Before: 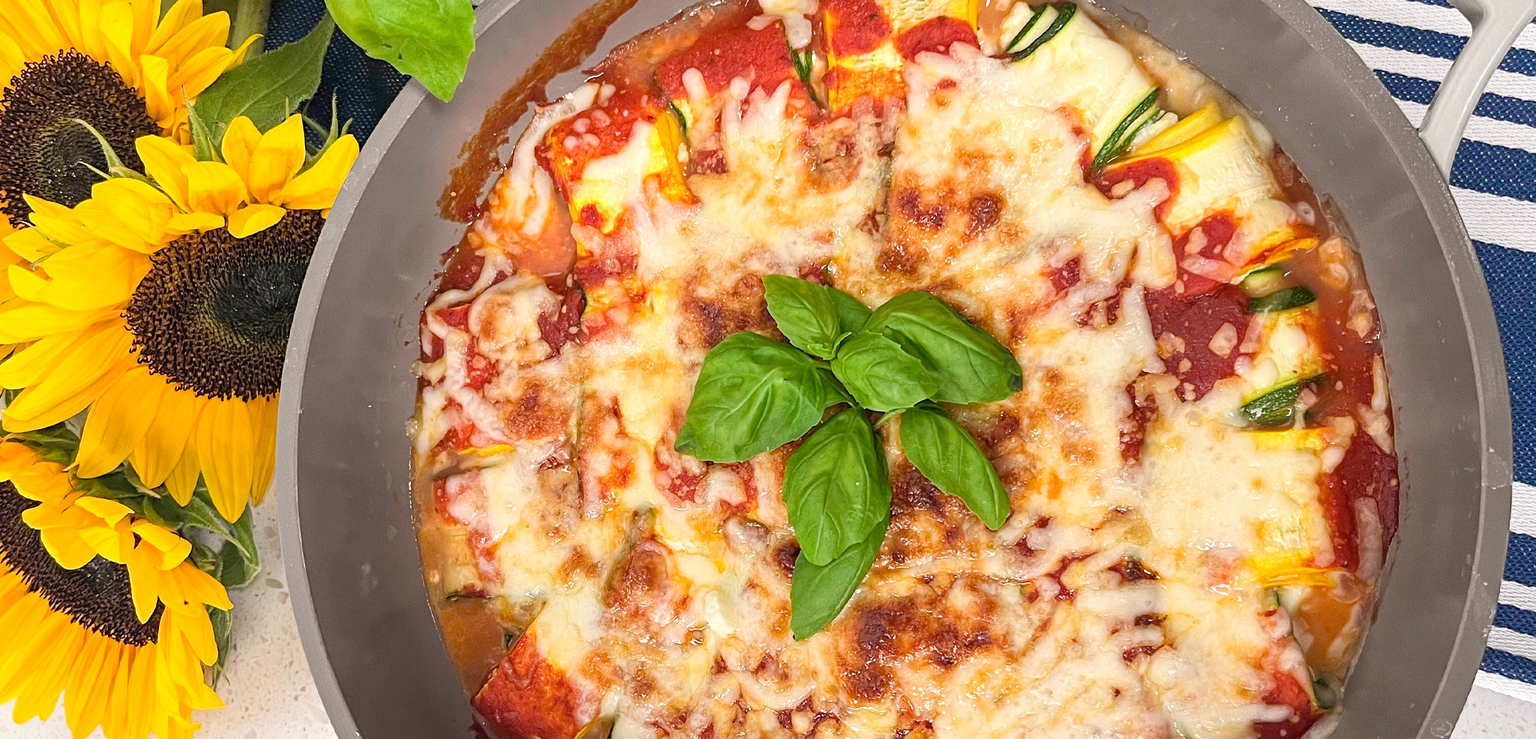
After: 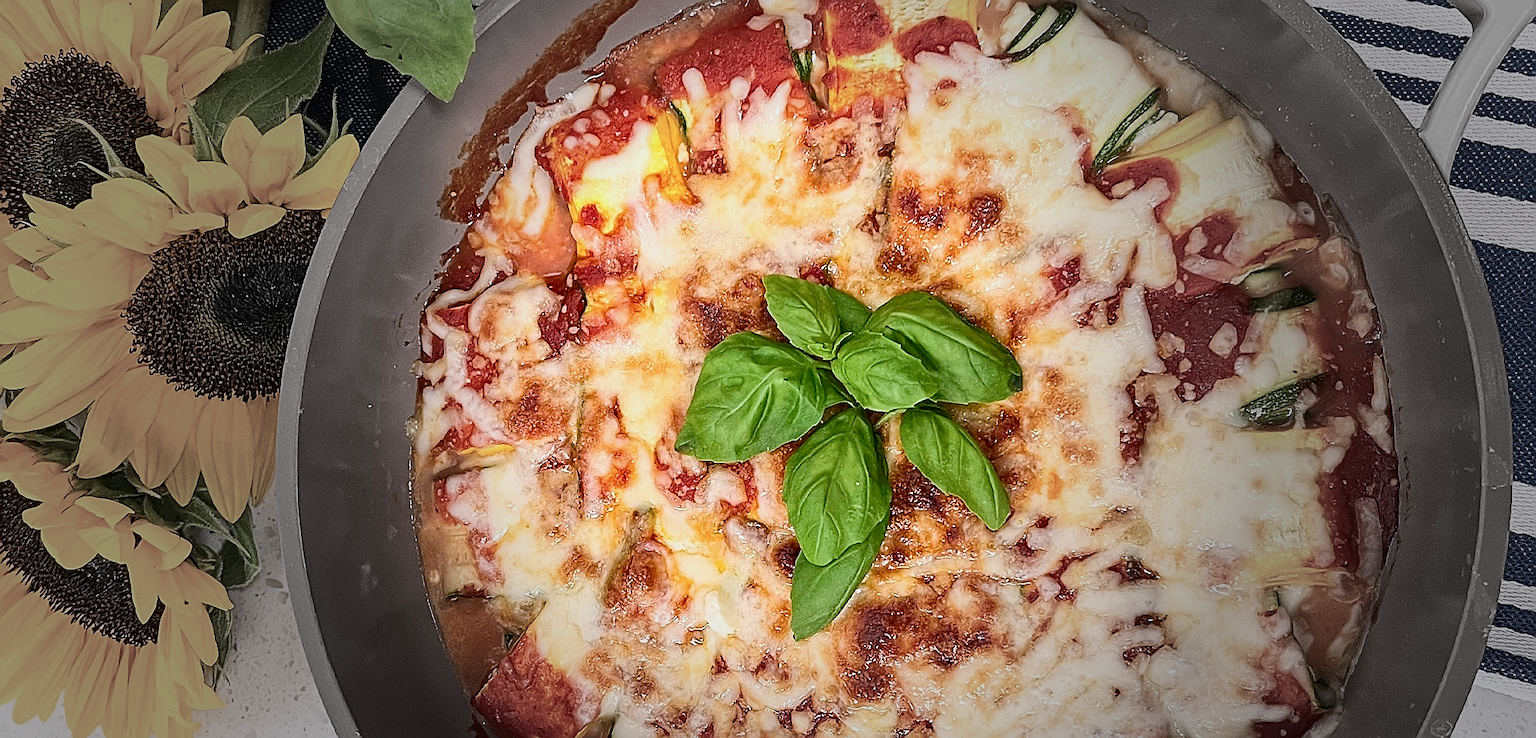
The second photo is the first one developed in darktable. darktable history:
tone equalizer: -8 EV 0.25 EV, -7 EV 0.417 EV, -6 EV 0.417 EV, -5 EV 0.25 EV, -3 EV -0.25 EV, -2 EV -0.417 EV, -1 EV -0.417 EV, +0 EV -0.25 EV, edges refinement/feathering 500, mask exposure compensation -1.57 EV, preserve details guided filter
sharpen: radius 1.4, amount 1.25, threshold 0.7
vignetting: fall-off start 31.28%, fall-off radius 34.64%, brightness -0.575
color correction: highlights a* -0.137, highlights b* -5.91, shadows a* -0.137, shadows b* -0.137
contrast brightness saturation: contrast 0.28
